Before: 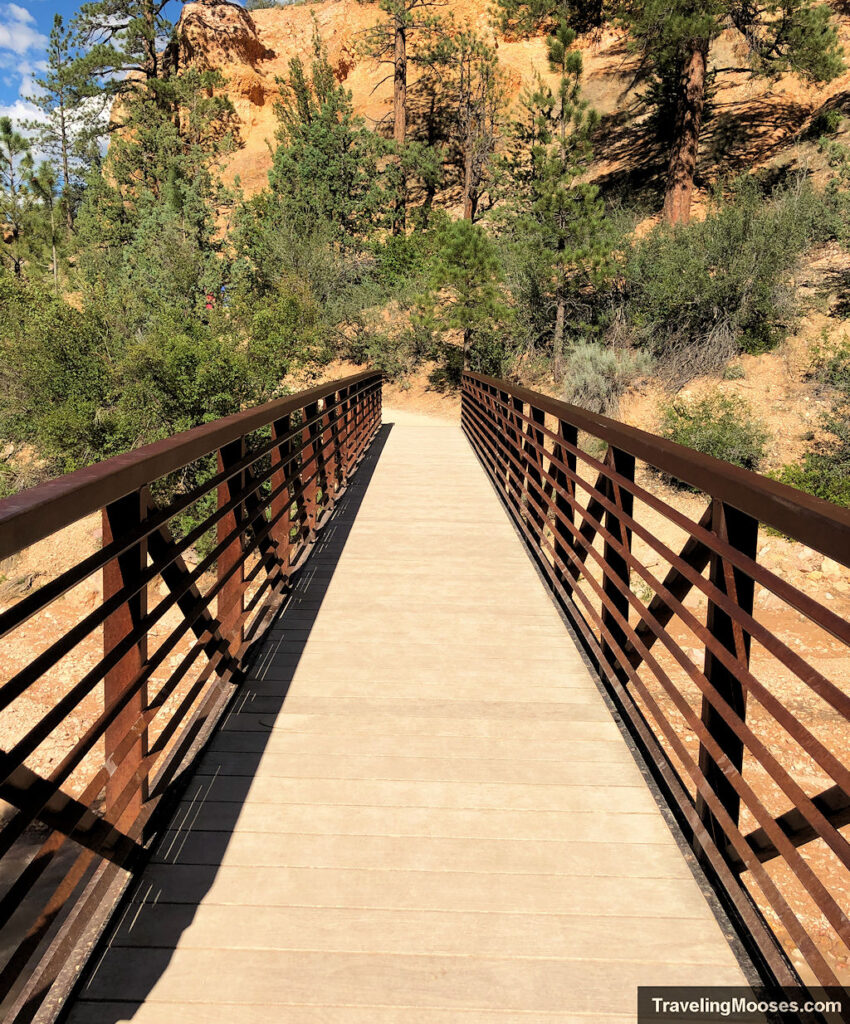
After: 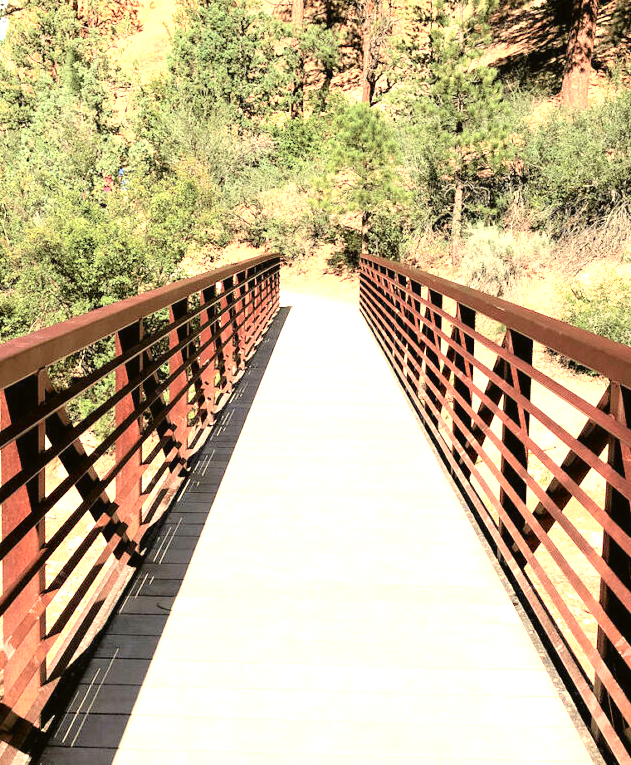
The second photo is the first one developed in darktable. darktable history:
color balance rgb: linear chroma grading › shadows -2.191%, linear chroma grading › highlights -14.703%, linear chroma grading › global chroma -9.791%, linear chroma grading › mid-tones -9.554%, perceptual saturation grading › global saturation 19.594%
tone curve: curves: ch0 [(0, 0.021) (0.049, 0.044) (0.152, 0.14) (0.328, 0.377) (0.473, 0.543) (0.641, 0.705) (0.868, 0.887) (1, 0.969)]; ch1 [(0, 0) (0.302, 0.331) (0.427, 0.433) (0.472, 0.47) (0.502, 0.503) (0.522, 0.526) (0.564, 0.591) (0.602, 0.632) (0.677, 0.701) (0.859, 0.885) (1, 1)]; ch2 [(0, 0) (0.33, 0.301) (0.447, 0.44) (0.487, 0.496) (0.502, 0.516) (0.535, 0.554) (0.565, 0.598) (0.618, 0.629) (1, 1)], color space Lab, independent channels, preserve colors none
exposure: black level correction 0, exposure 1.669 EV, compensate highlight preservation false
crop and rotate: left 12.035%, top 11.465%, right 13.662%, bottom 13.817%
